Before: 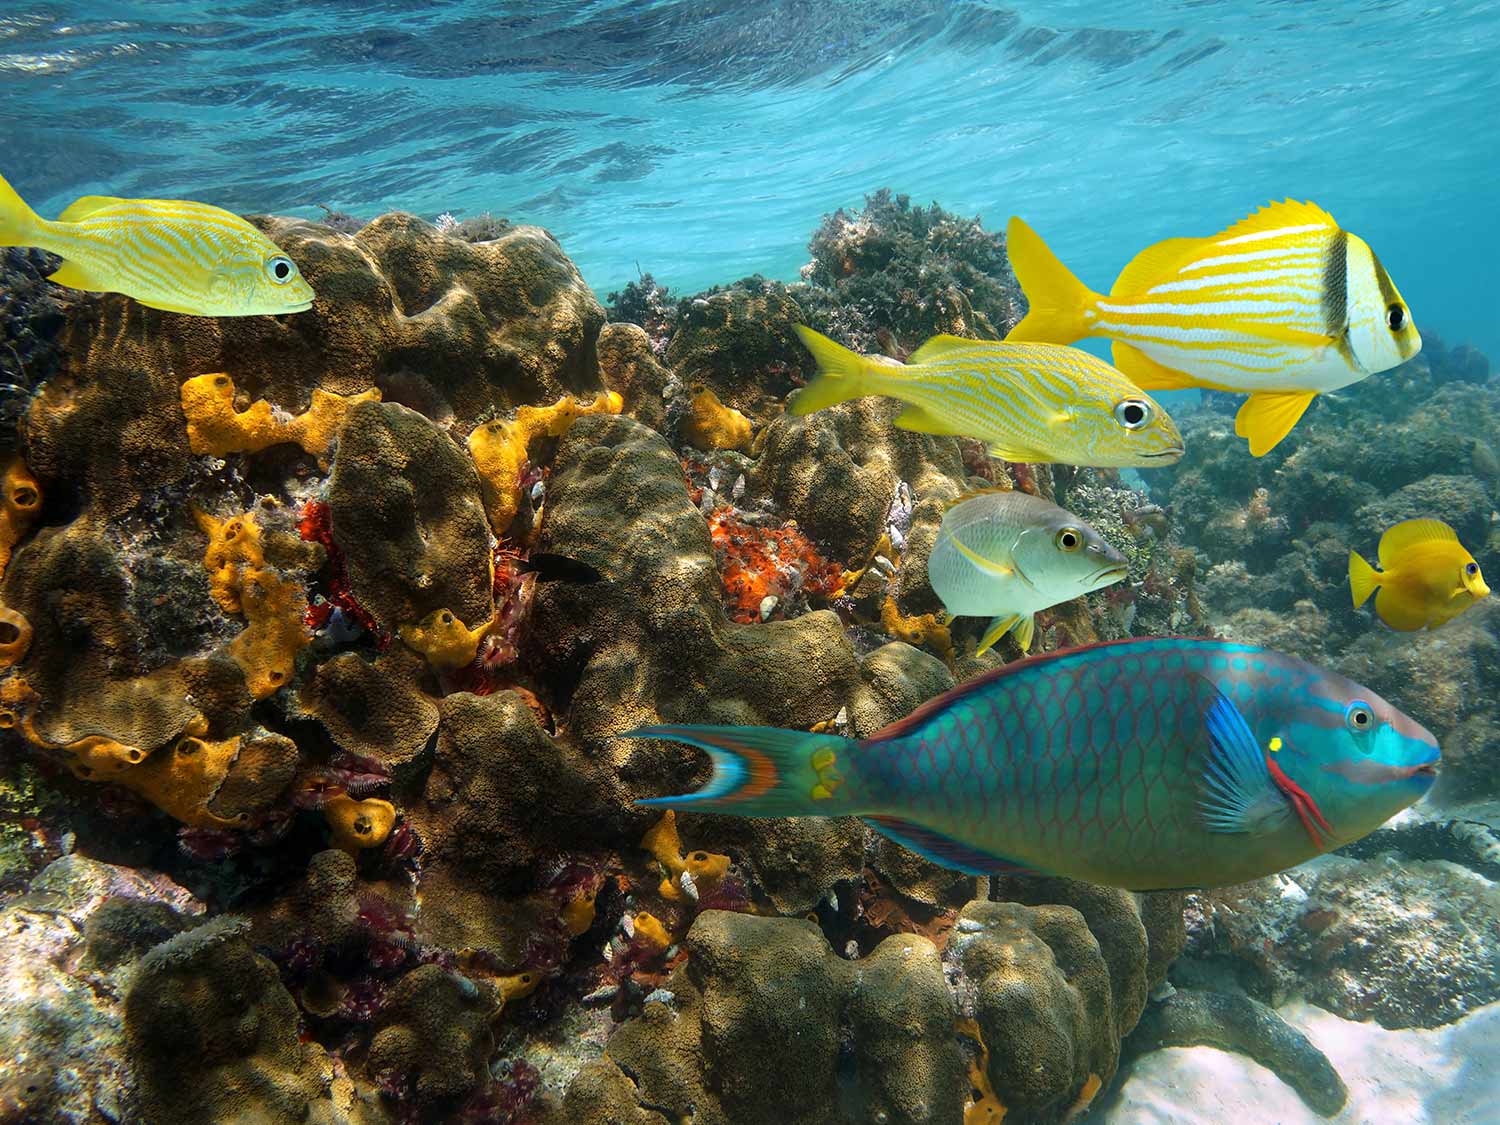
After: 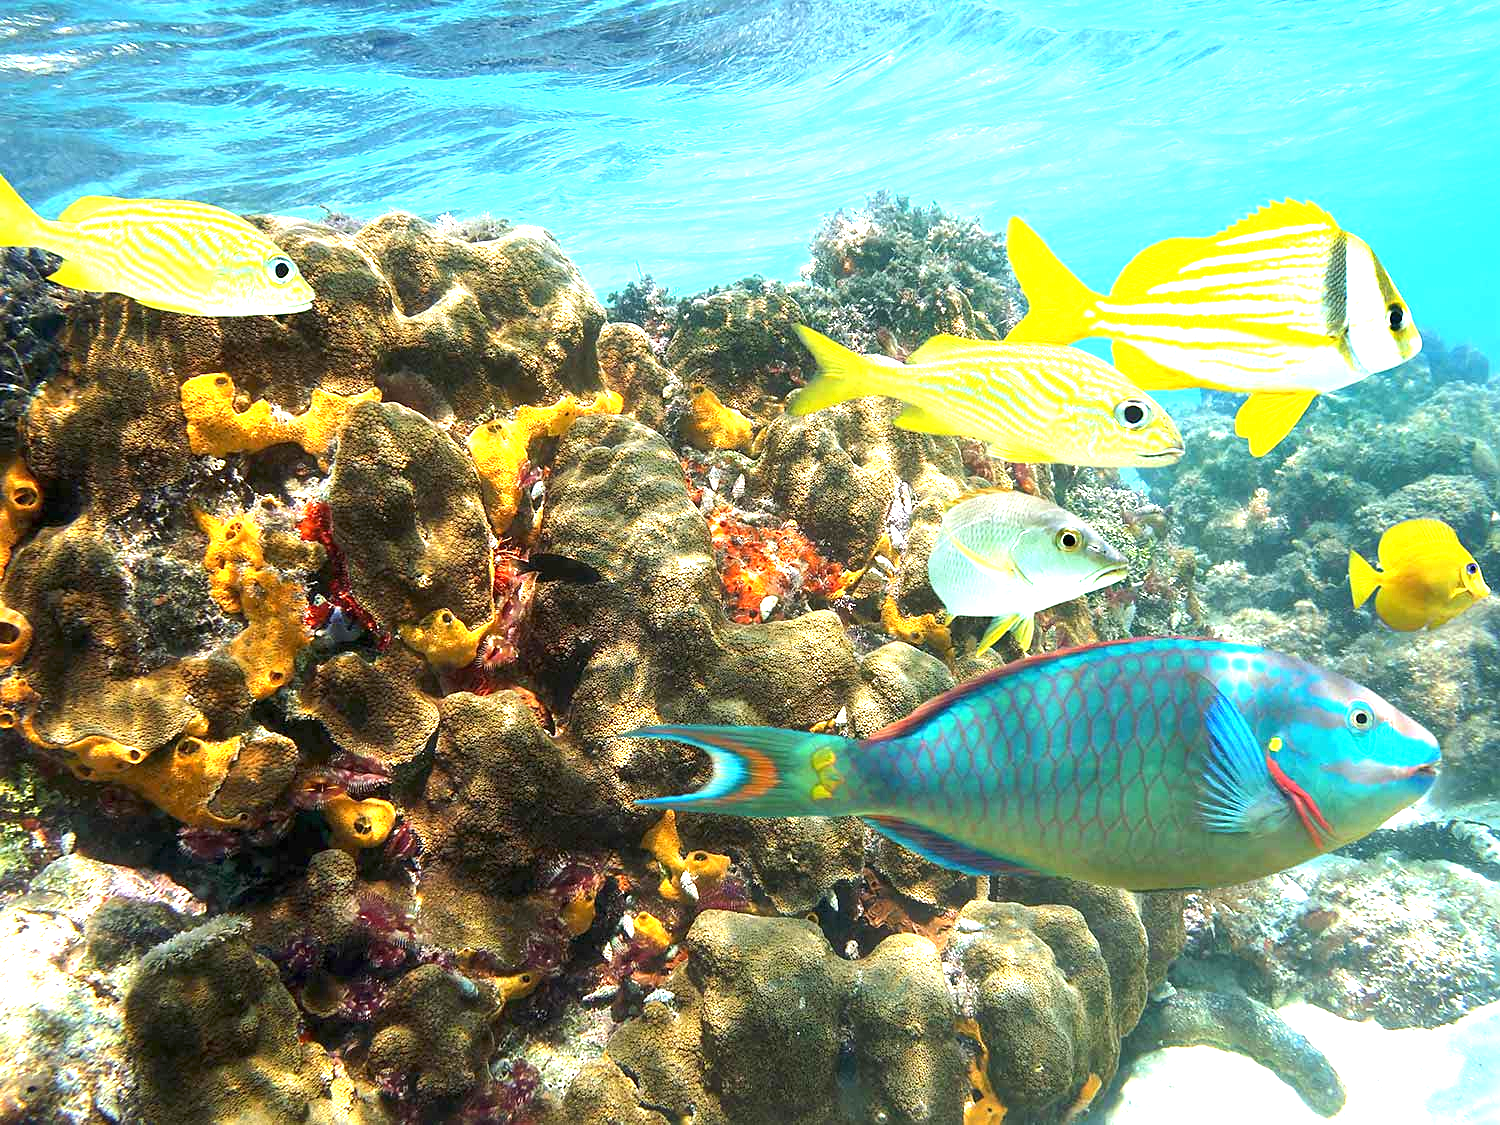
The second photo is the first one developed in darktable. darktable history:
sharpen: radius 1.284, amount 0.288, threshold 0.174
exposure: black level correction 0, exposure 1.695 EV, compensate highlight preservation false
